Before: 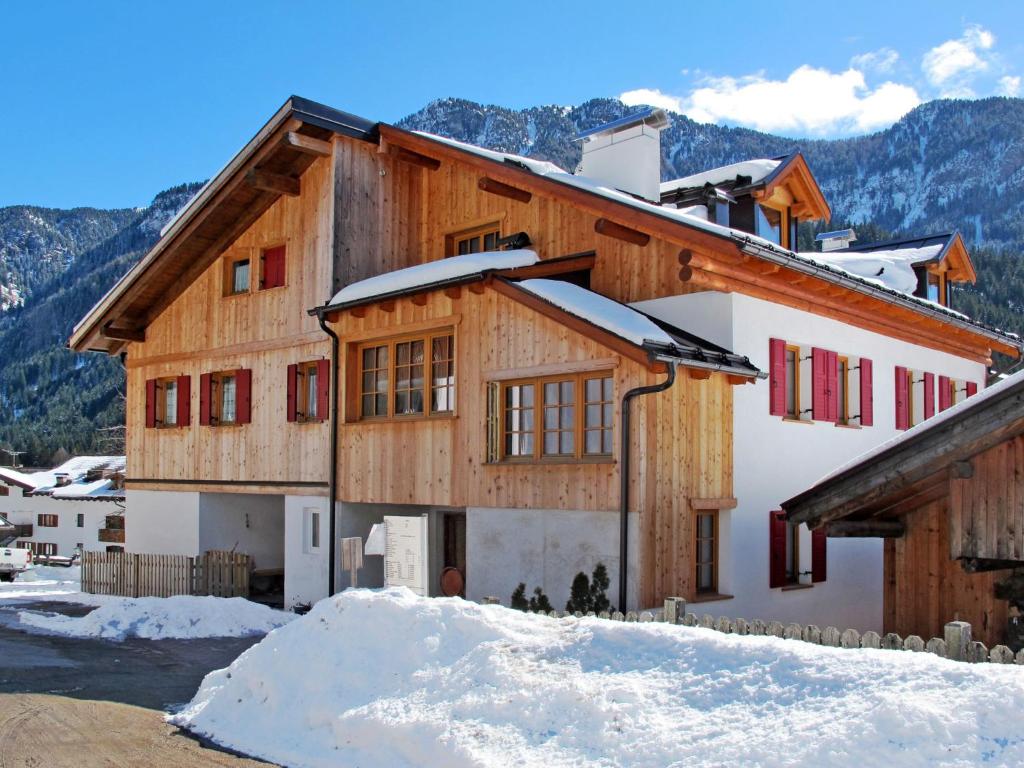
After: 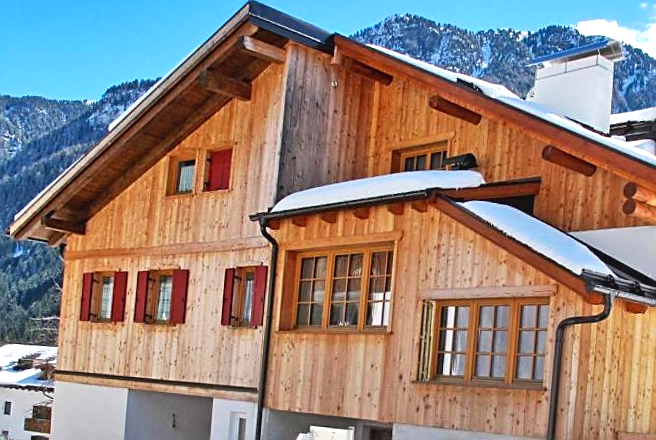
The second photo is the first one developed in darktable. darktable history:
exposure: black level correction 0, exposure 0.697 EV, compensate exposure bias true, compensate highlight preservation false
contrast brightness saturation: contrast -0.125
crop and rotate: angle -4.25°, left 2.113%, top 6.733%, right 27.624%, bottom 30.391%
shadows and highlights: highlights color adjustment 33.06%, soften with gaussian
local contrast: mode bilateral grid, contrast 20, coarseness 49, detail 129%, midtone range 0.2
sharpen: on, module defaults
